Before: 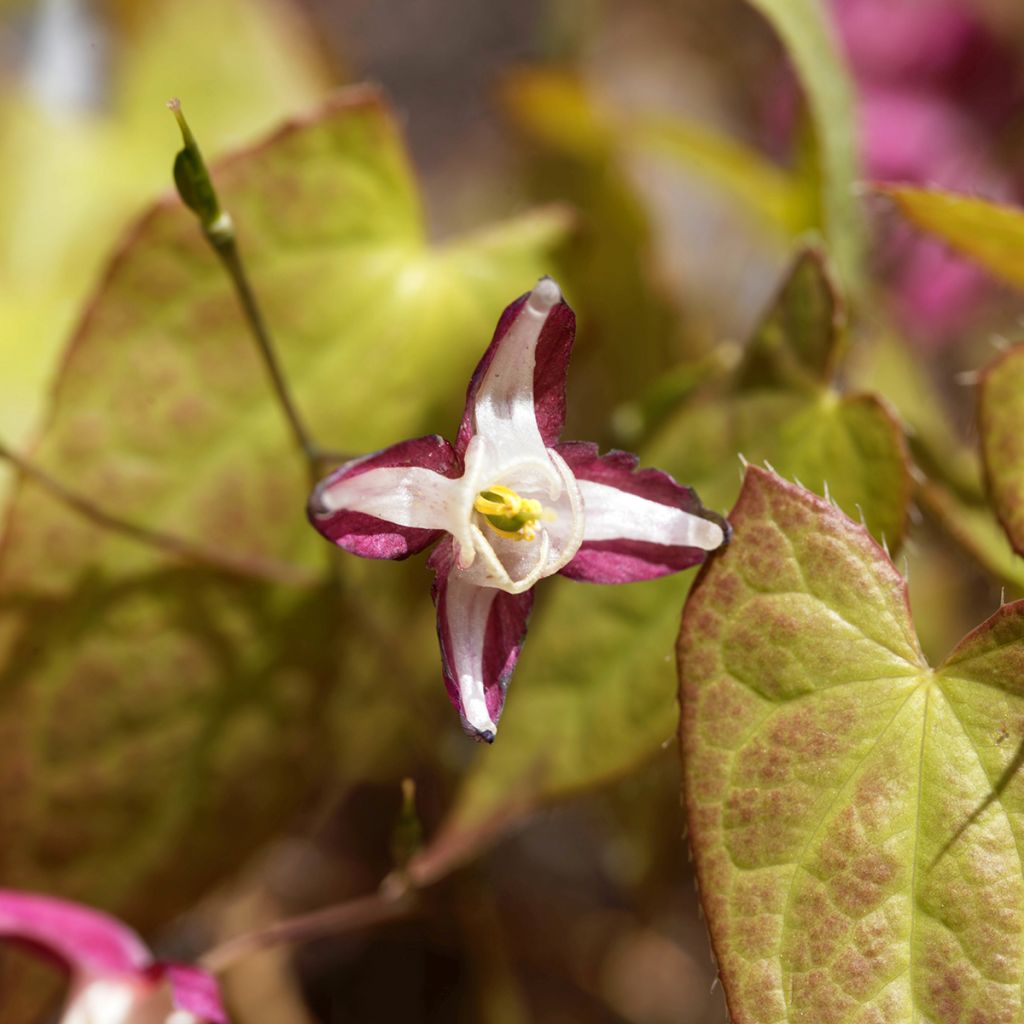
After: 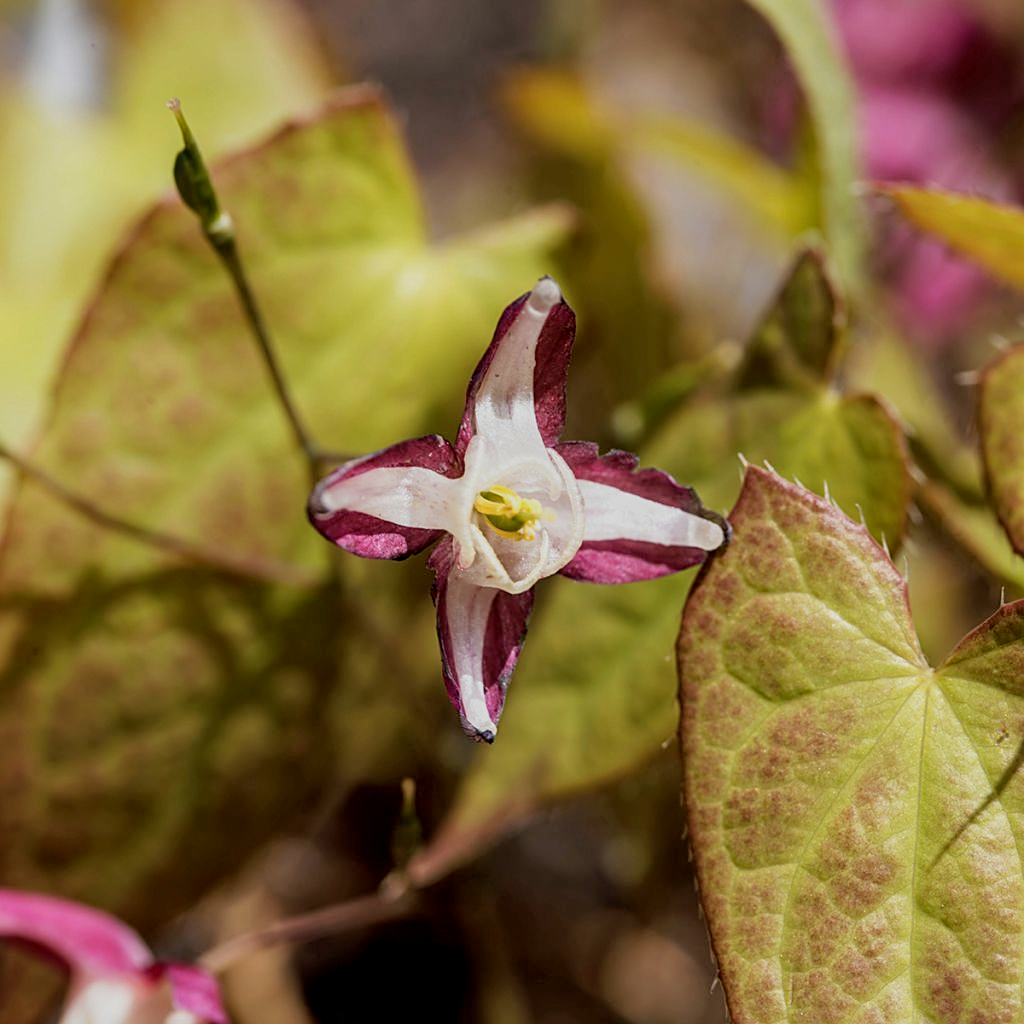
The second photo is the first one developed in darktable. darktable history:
sharpen: on, module defaults
local contrast: on, module defaults
filmic rgb: black relative exposure -7.65 EV, white relative exposure 4.56 EV, hardness 3.61
